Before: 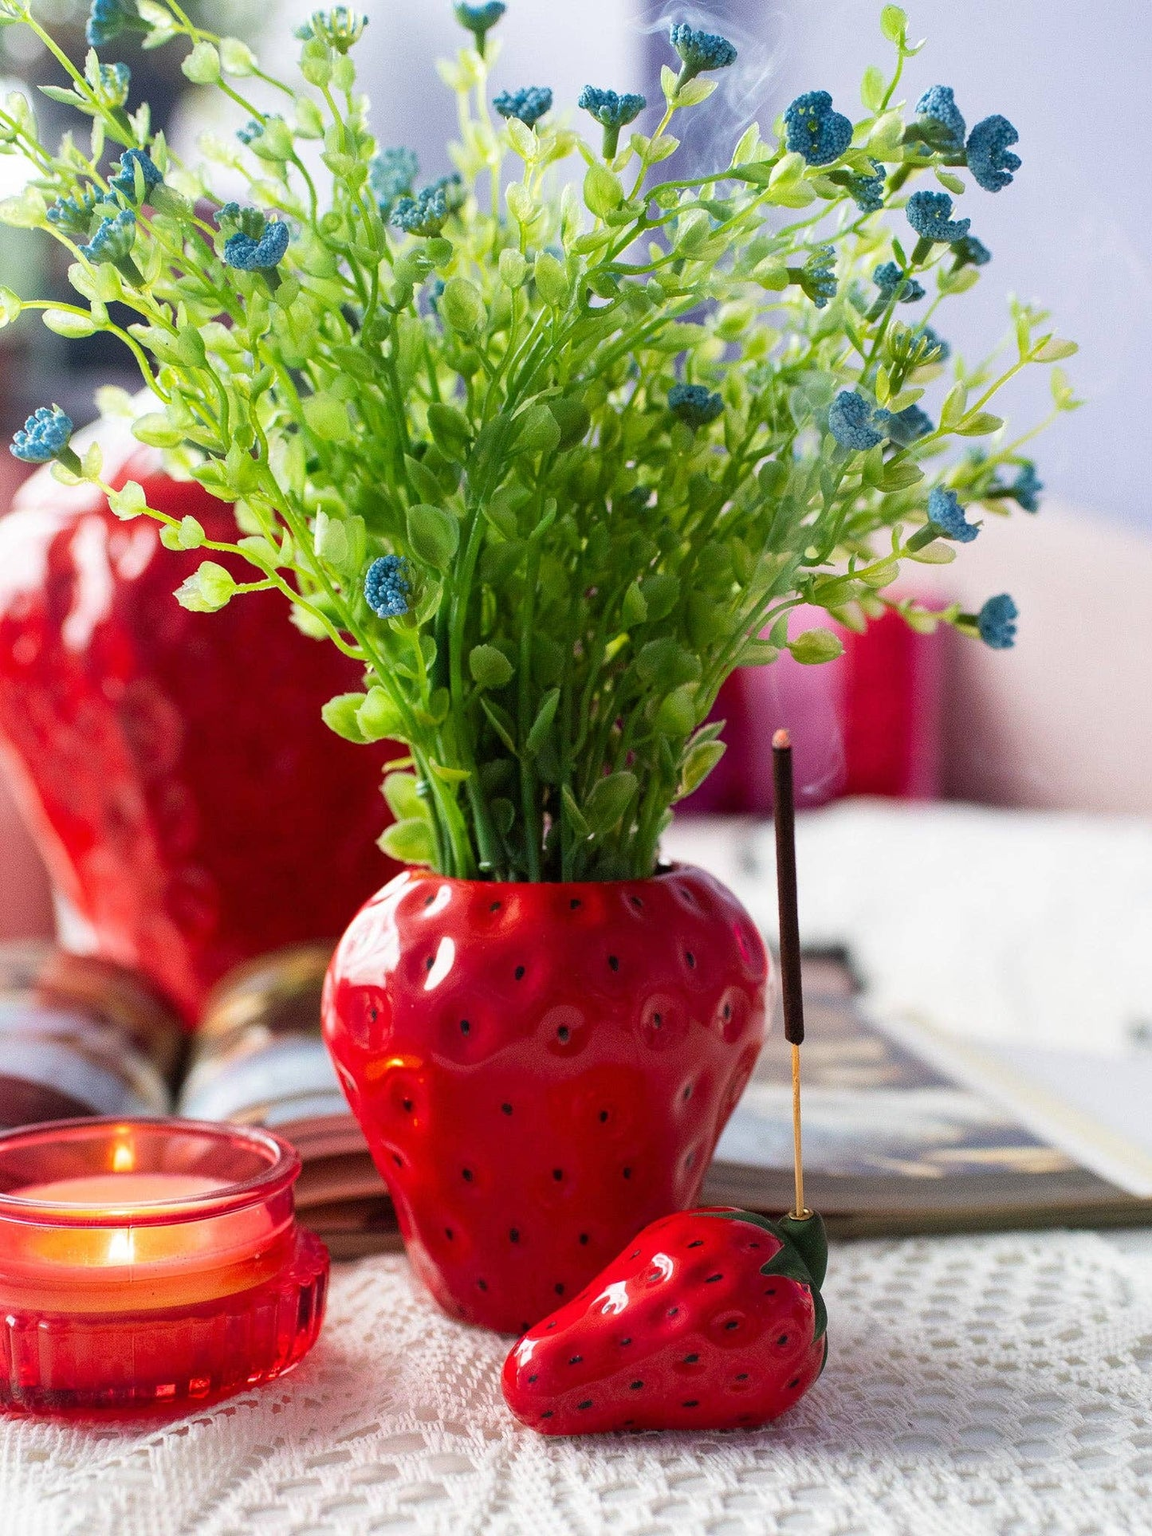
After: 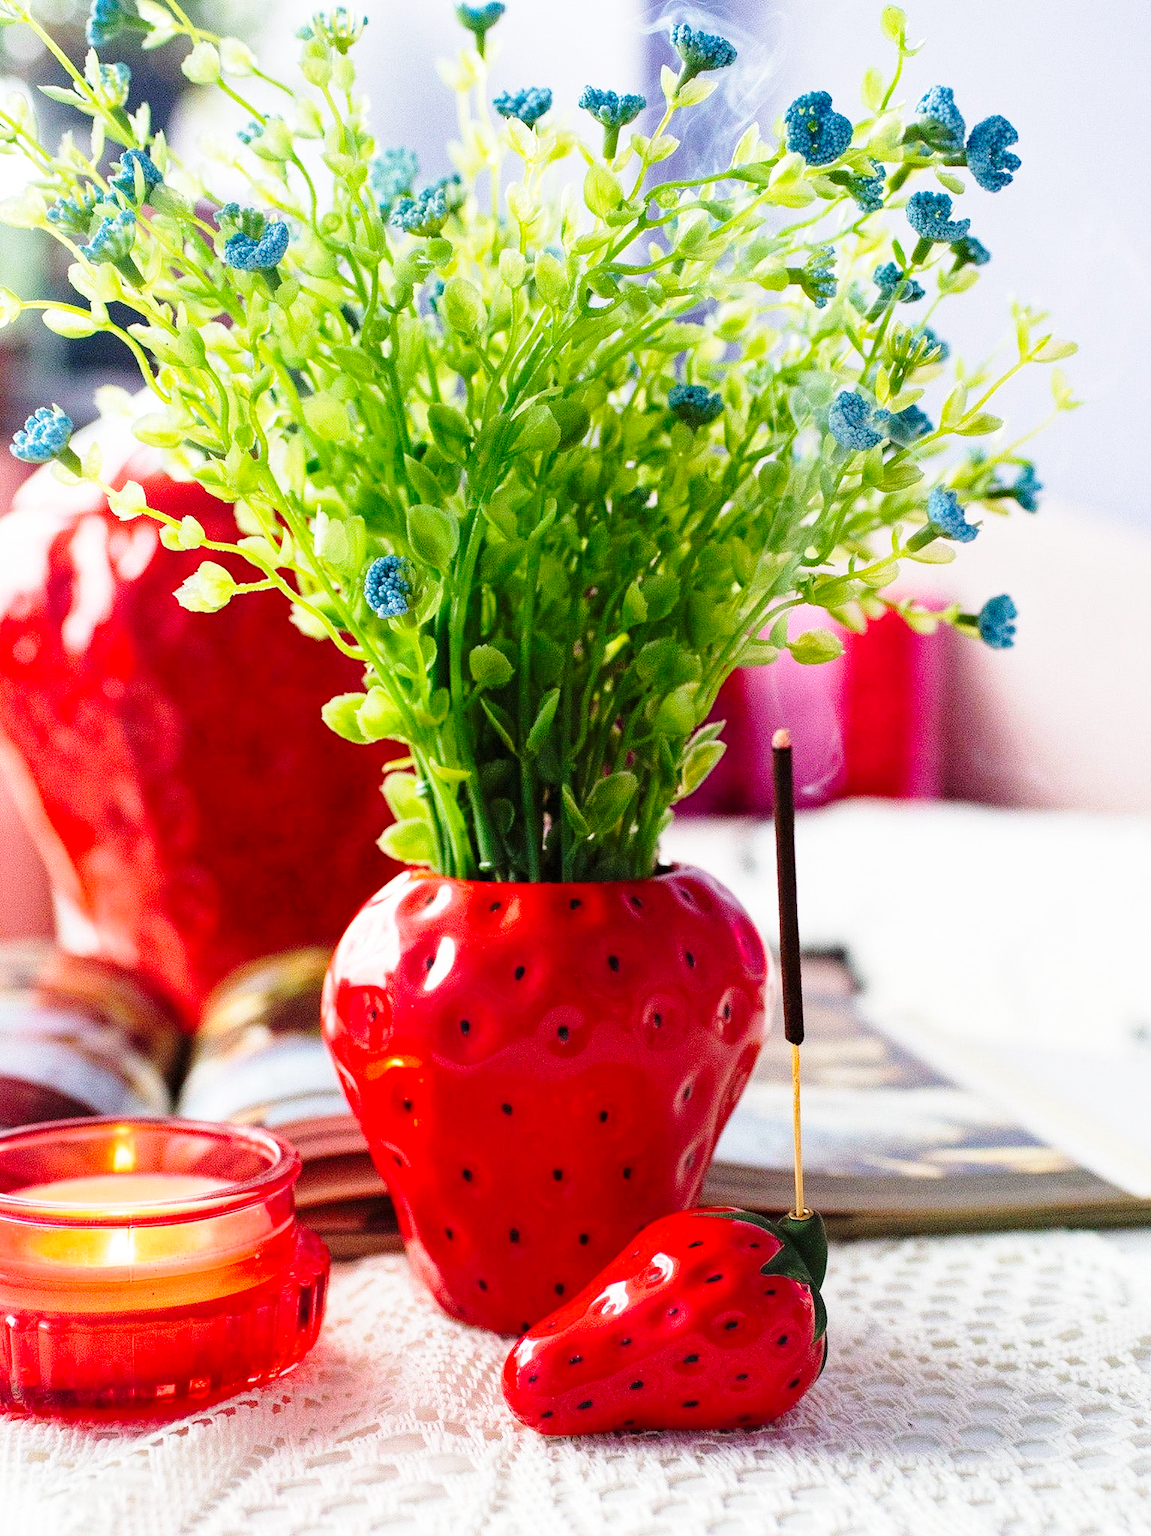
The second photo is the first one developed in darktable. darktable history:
haze removal: compatibility mode true, adaptive false
base curve: curves: ch0 [(0, 0) (0.028, 0.03) (0.121, 0.232) (0.46, 0.748) (0.859, 0.968) (1, 1)], preserve colors none
